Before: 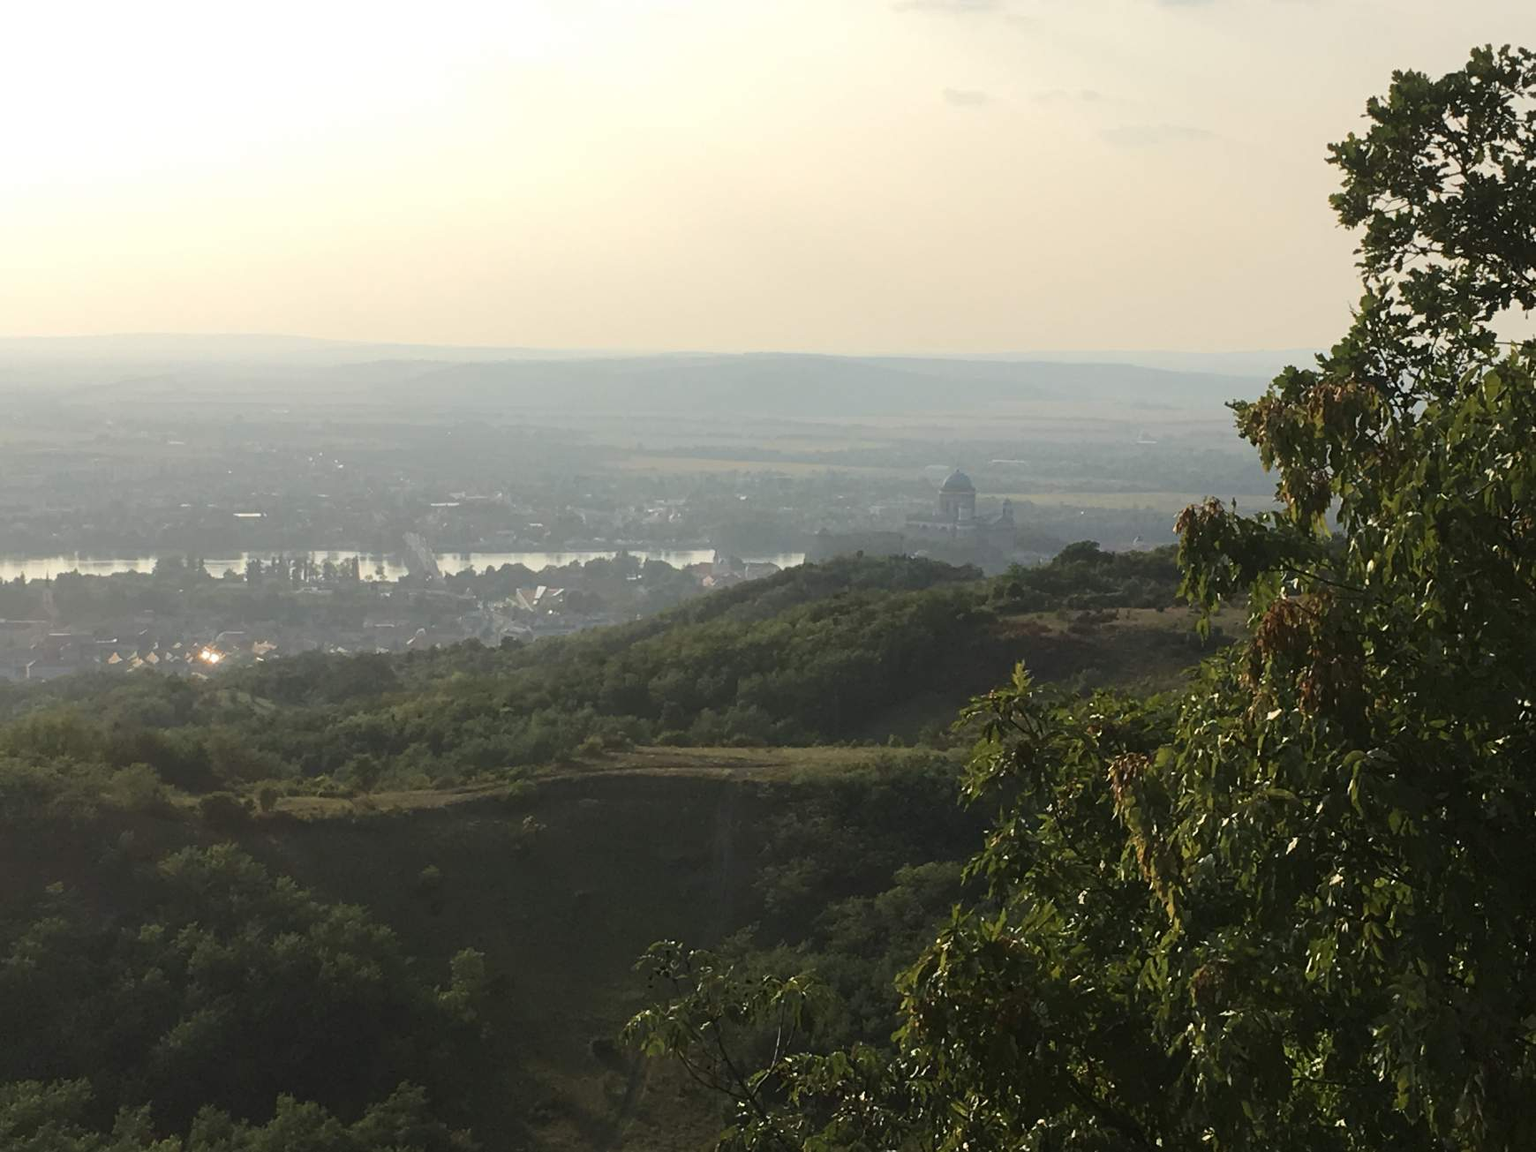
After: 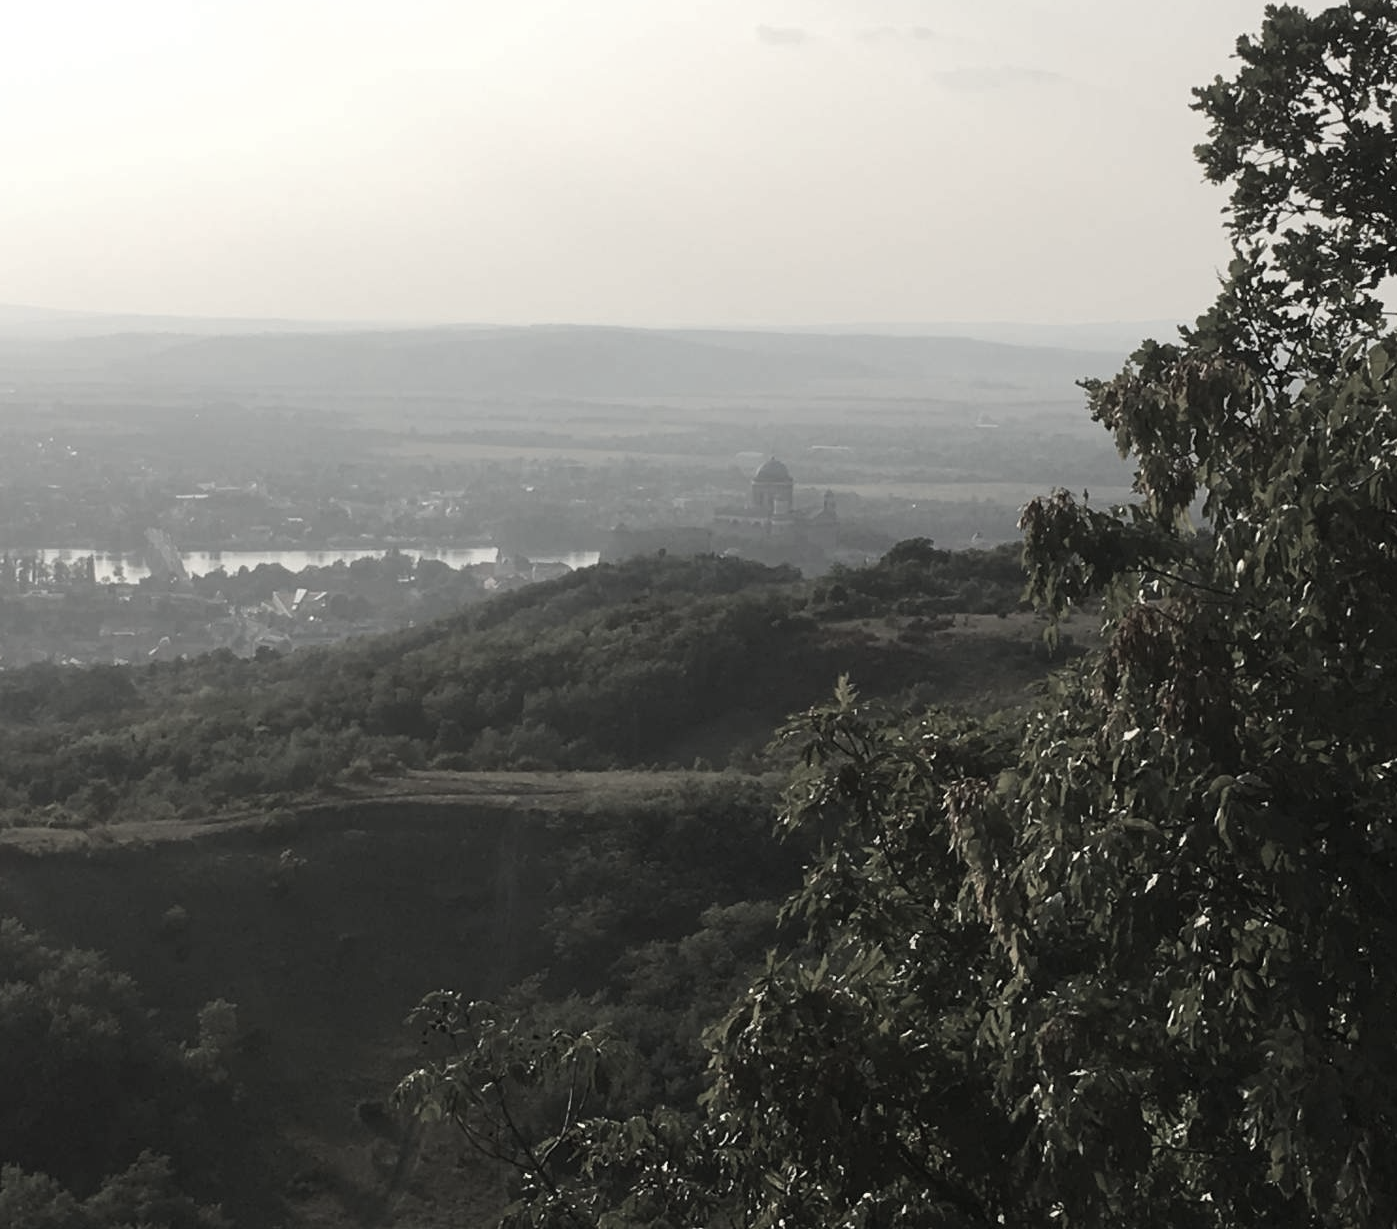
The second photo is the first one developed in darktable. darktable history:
color correction: saturation 0.3
crop and rotate: left 17.959%, top 5.771%, right 1.742%
